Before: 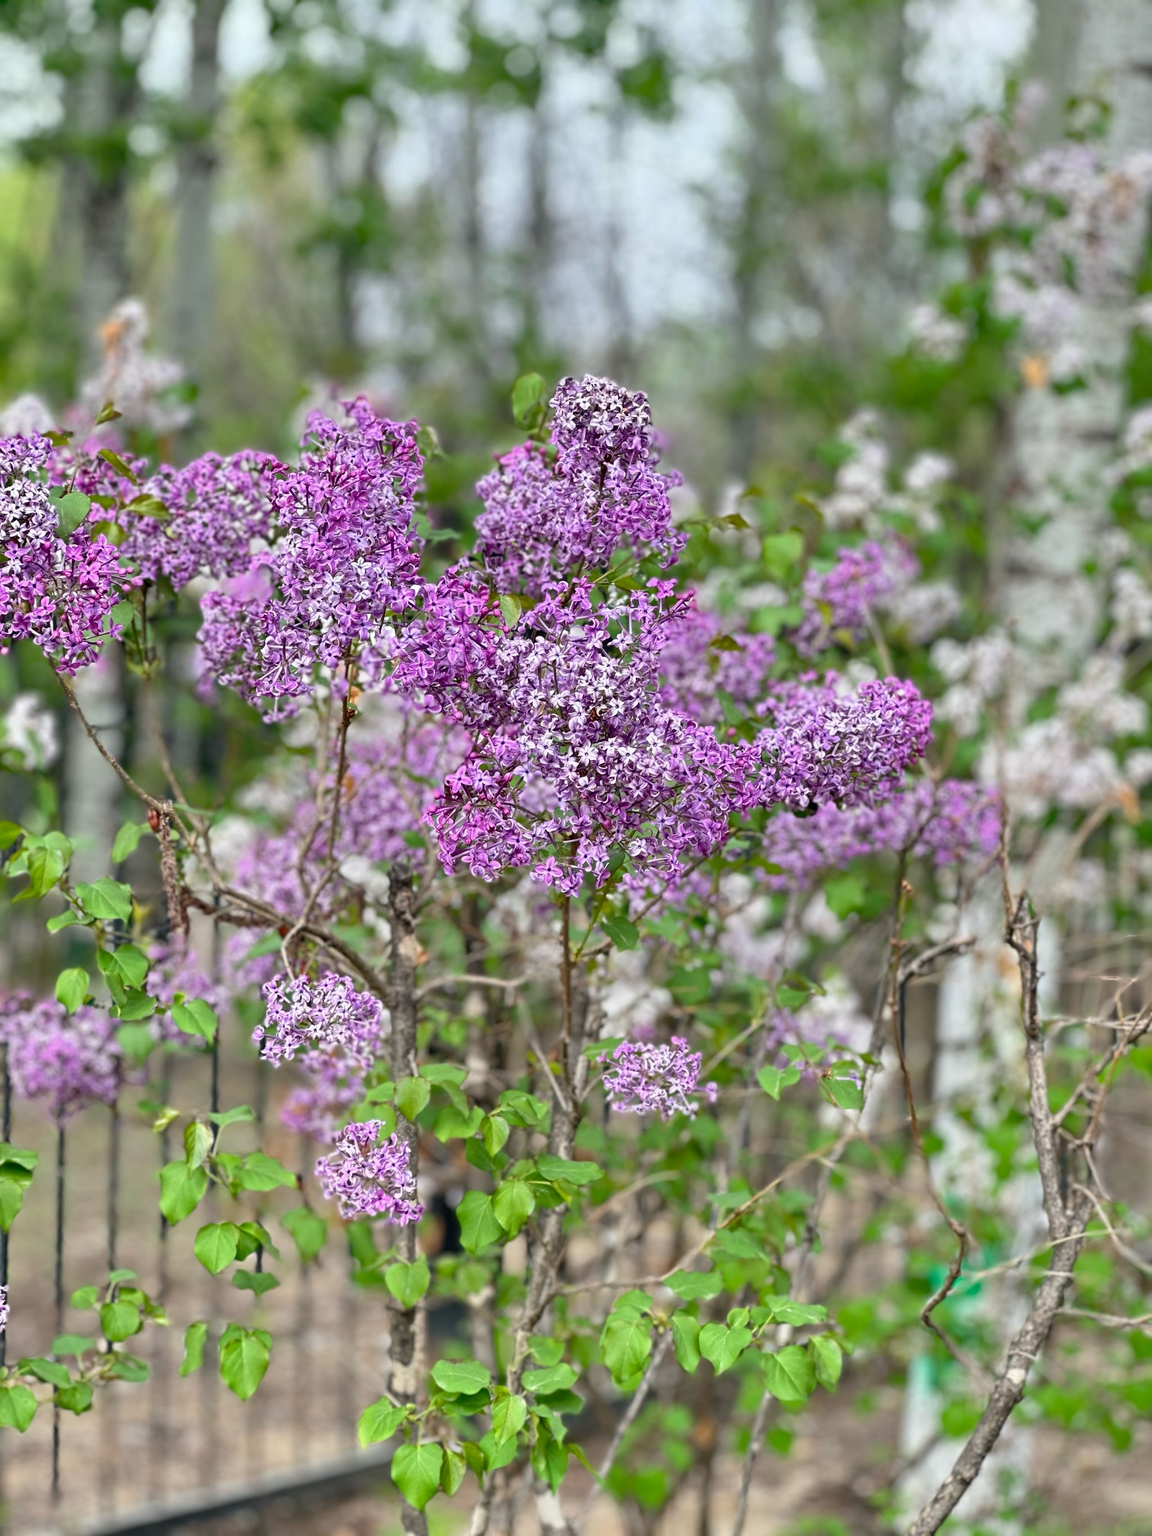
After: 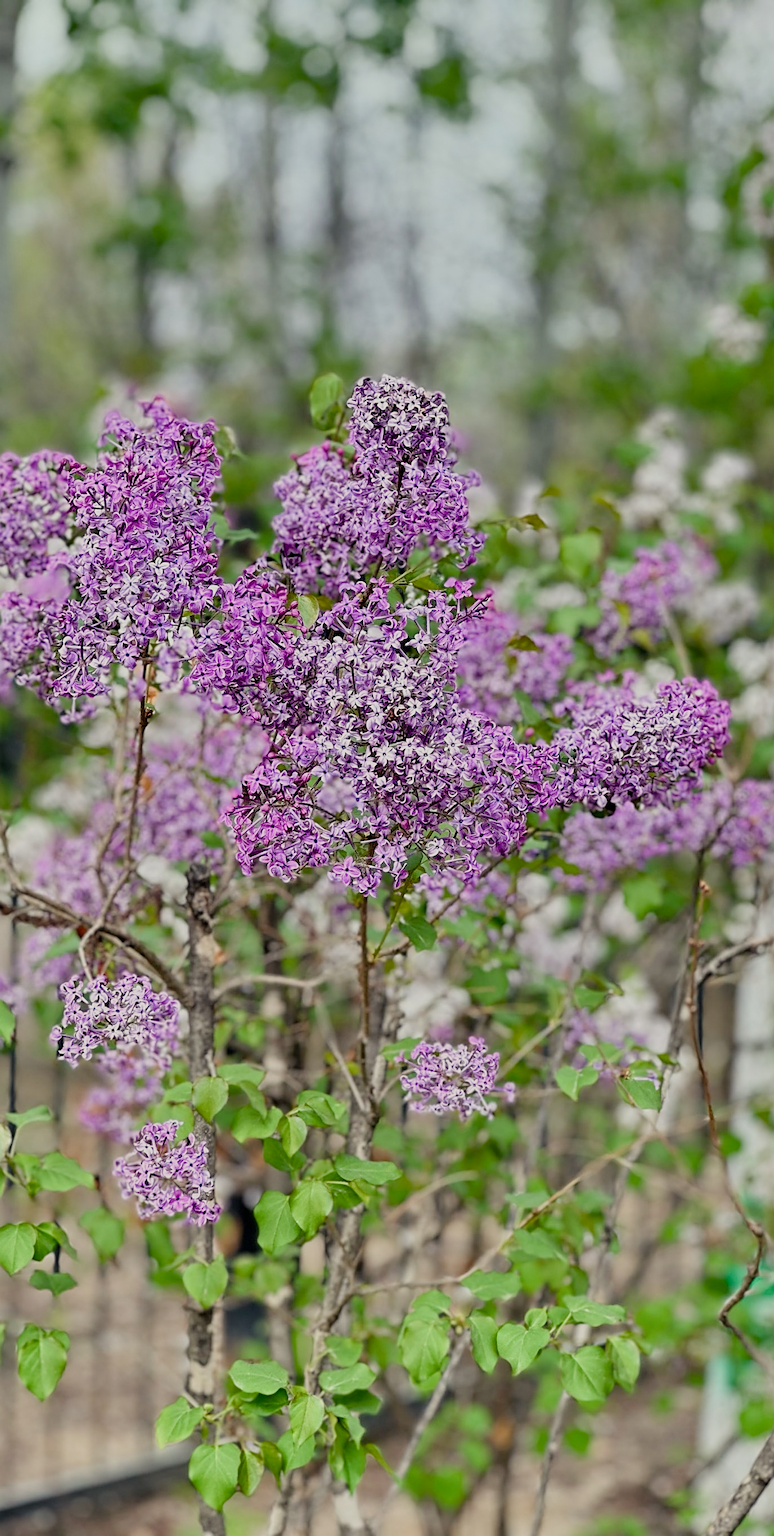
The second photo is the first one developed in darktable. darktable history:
crop and rotate: left 17.604%, right 15.151%
shadows and highlights: low approximation 0.01, soften with gaussian
color balance rgb: shadows lift › chroma 3.104%, shadows lift › hue 281.4°, power › hue 208.9°, highlights gain › luminance 5.929%, highlights gain › chroma 2.572%, highlights gain › hue 87.26°, perceptual saturation grading › global saturation 0.451%, perceptual saturation grading › highlights -19.721%, perceptual saturation grading › shadows 19.499%, global vibrance 14.42%
sharpen: on, module defaults
filmic rgb: black relative exposure -7.65 EV, white relative exposure 4.56 EV, hardness 3.61
